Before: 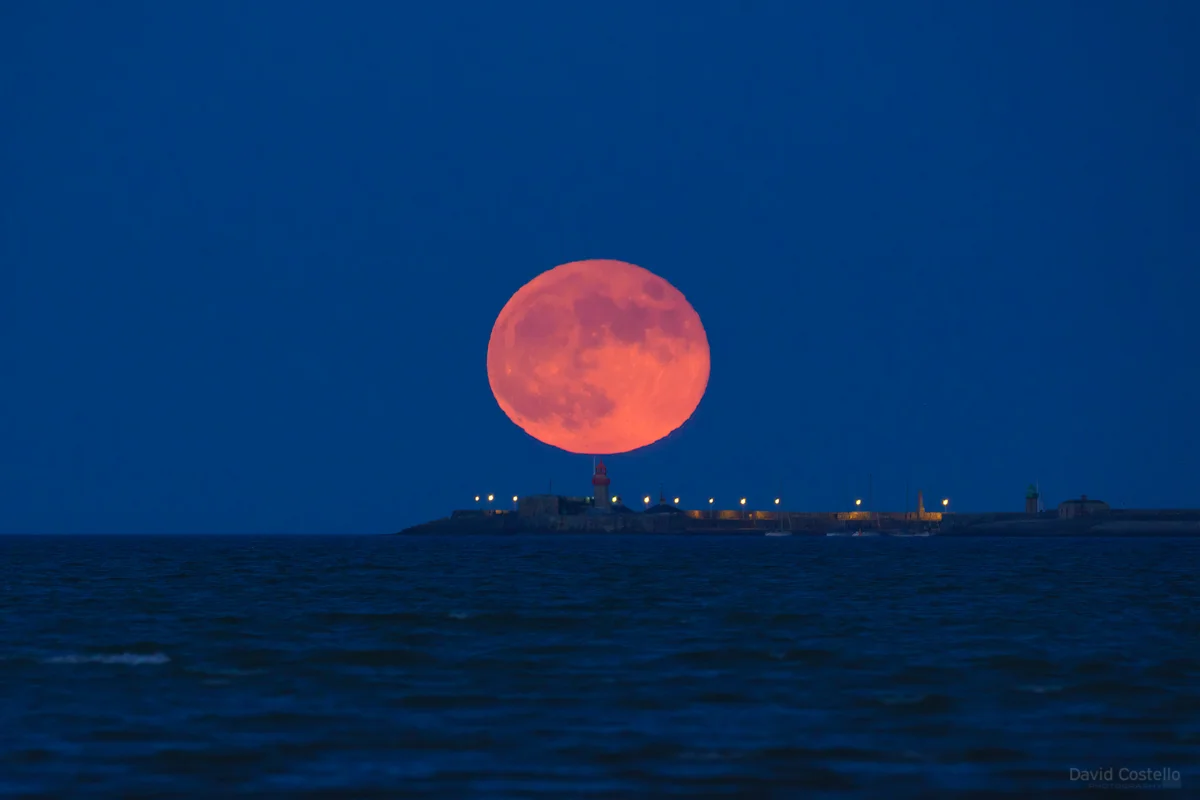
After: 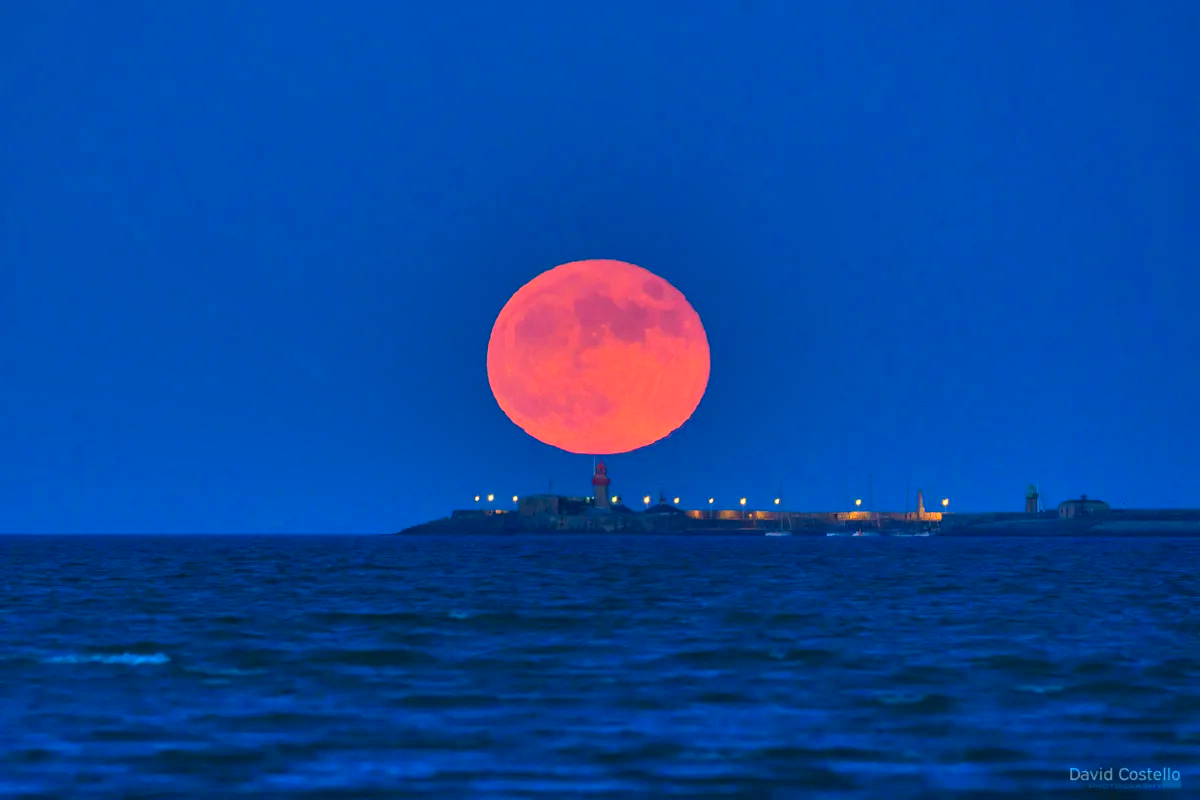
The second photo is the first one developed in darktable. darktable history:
shadows and highlights: shadows 60, soften with gaussian
contrast brightness saturation: contrast 0.09, saturation 0.28
bloom: size 38%, threshold 95%, strength 30%
